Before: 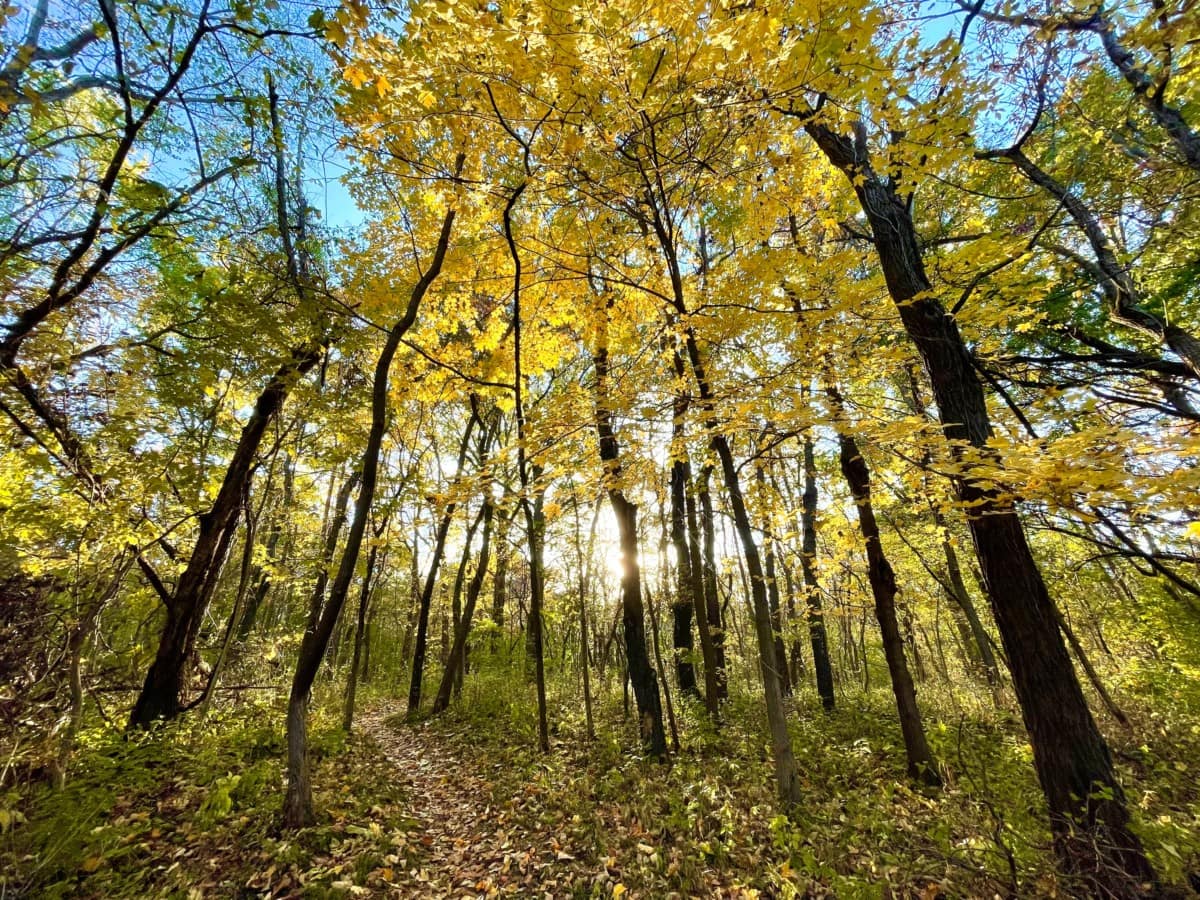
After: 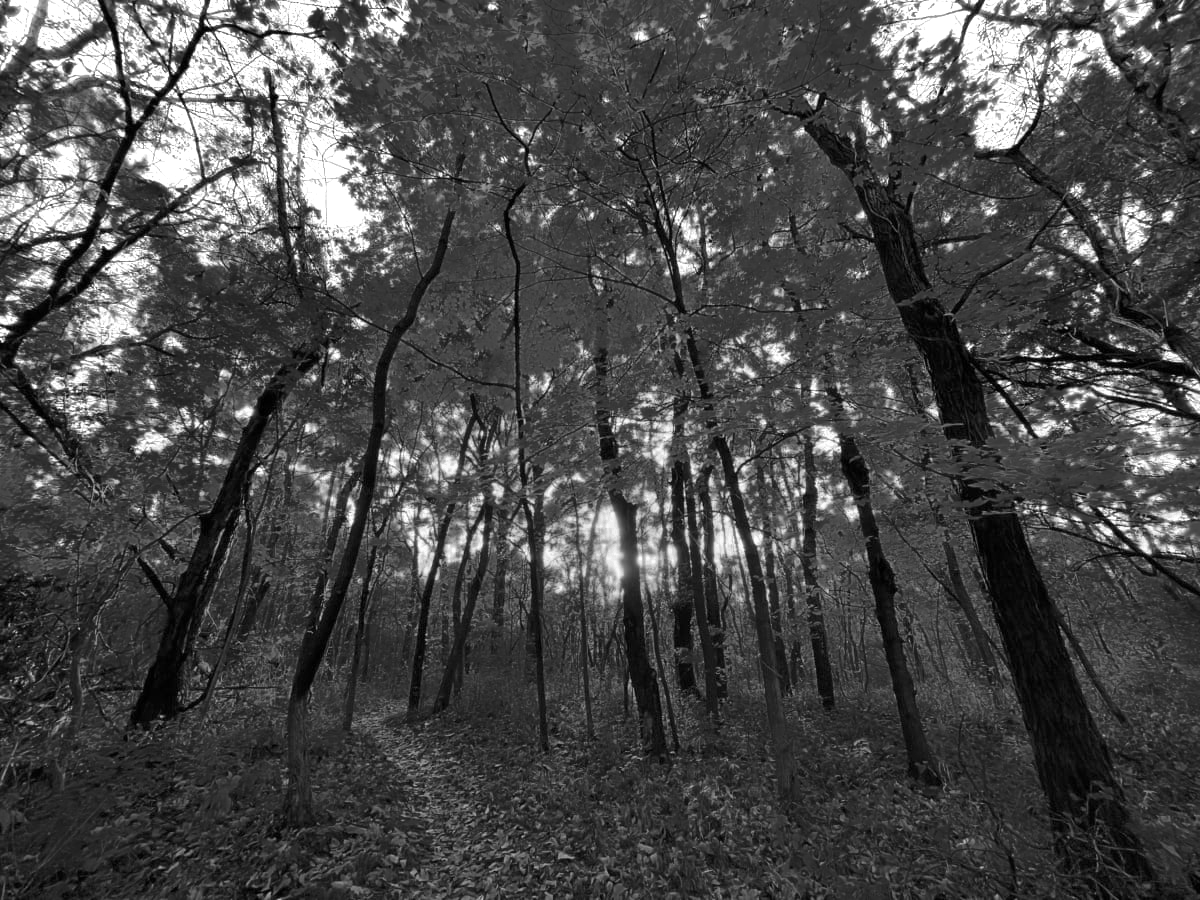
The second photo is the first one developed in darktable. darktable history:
color balance rgb: power › chroma 1.053%, power › hue 26.2°, perceptual saturation grading › global saturation 0.1%, global vibrance 11.196%
color zones: curves: ch0 [(0.287, 0.048) (0.493, 0.484) (0.737, 0.816)]; ch1 [(0, 0) (0.143, 0) (0.286, 0) (0.429, 0) (0.571, 0) (0.714, 0) (0.857, 0)]
